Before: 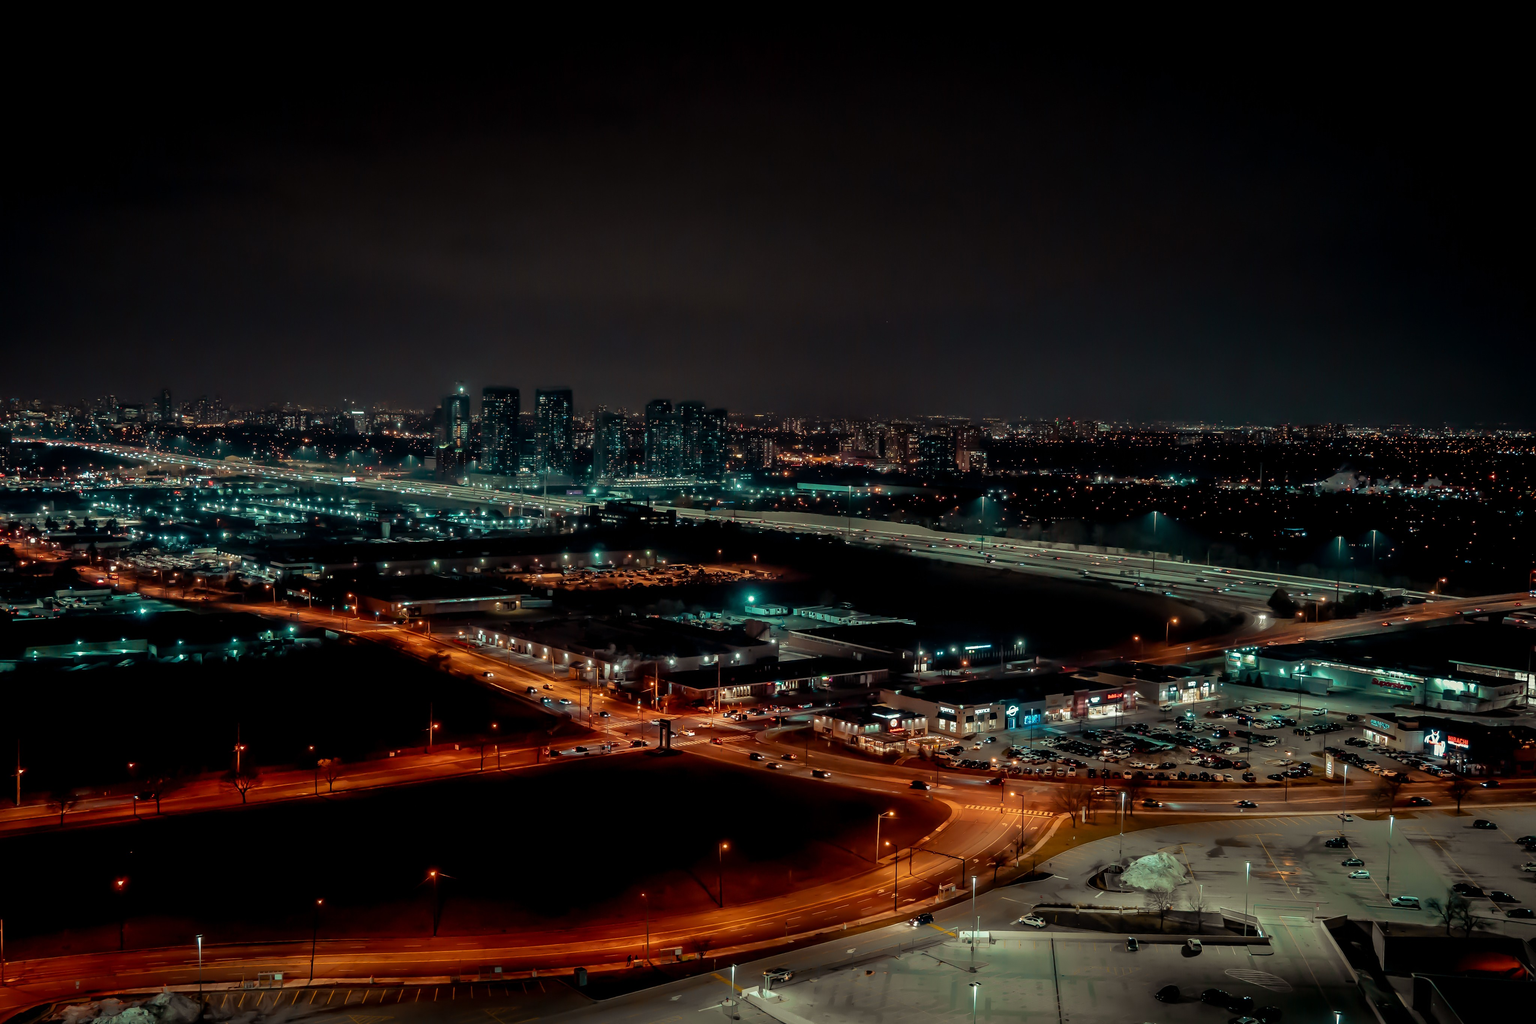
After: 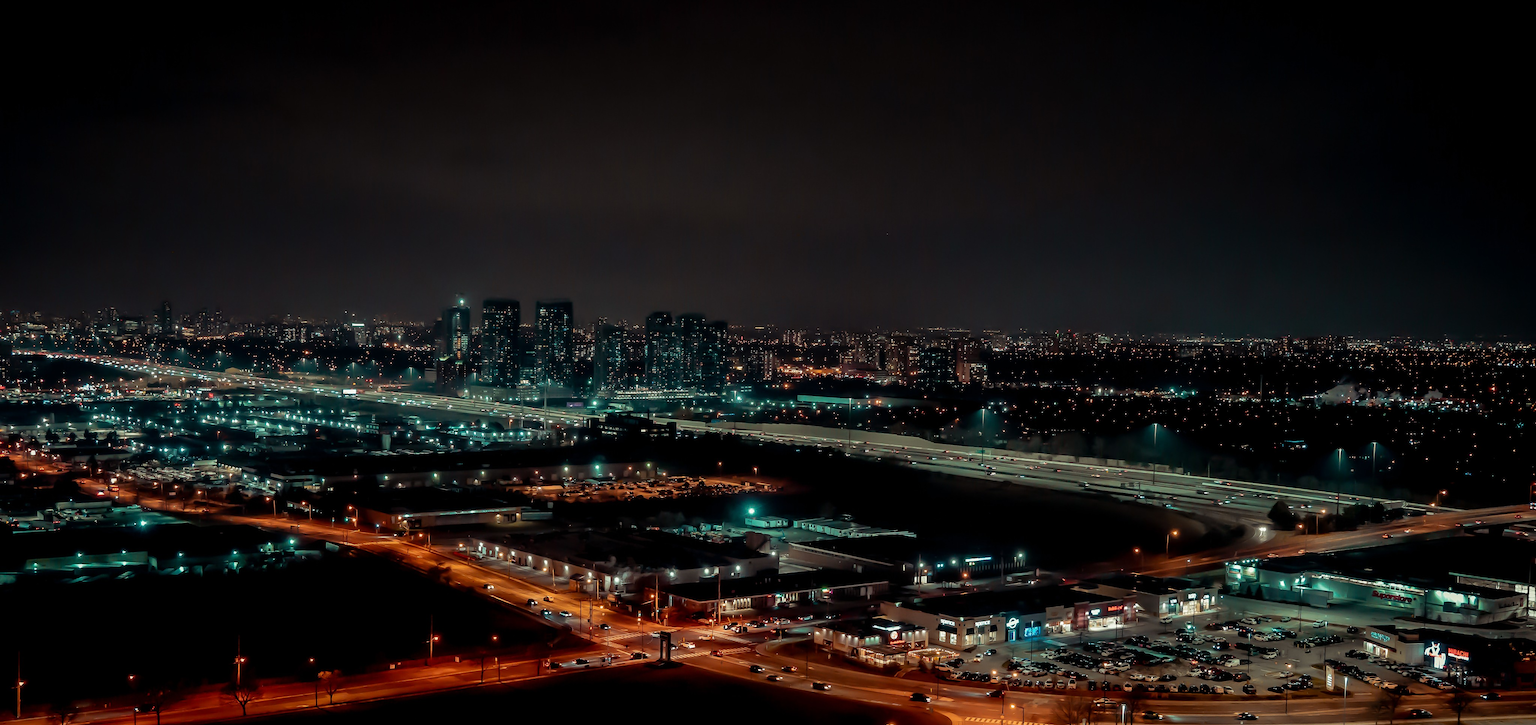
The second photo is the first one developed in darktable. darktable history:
crop and rotate: top 8.624%, bottom 20.49%
